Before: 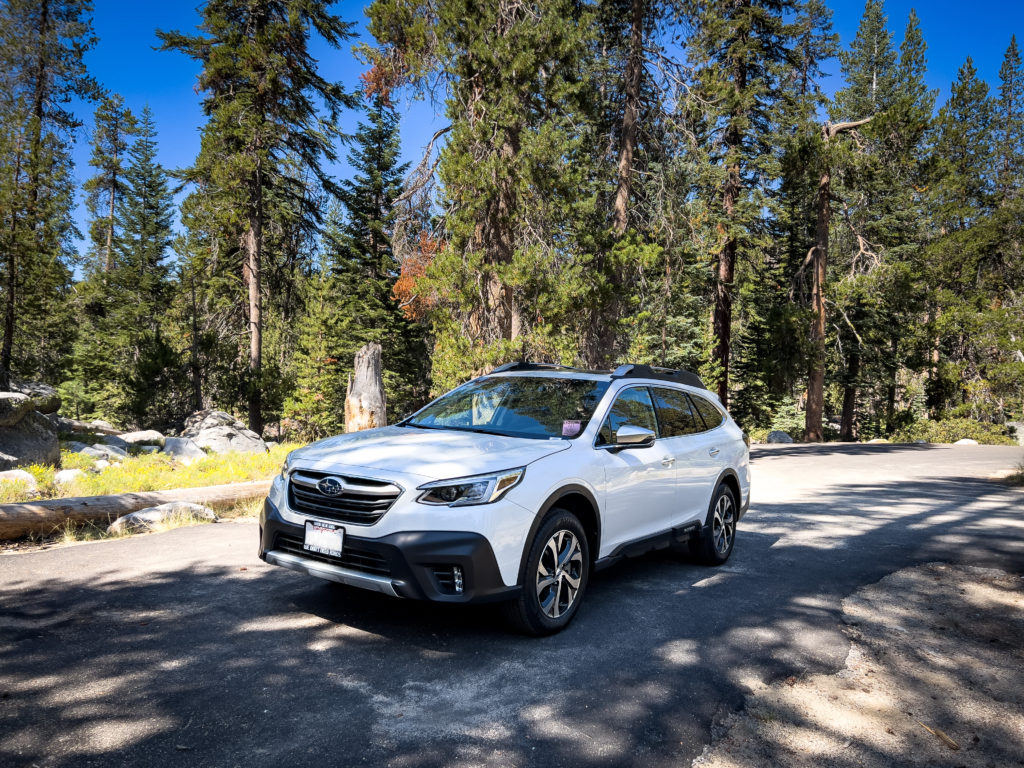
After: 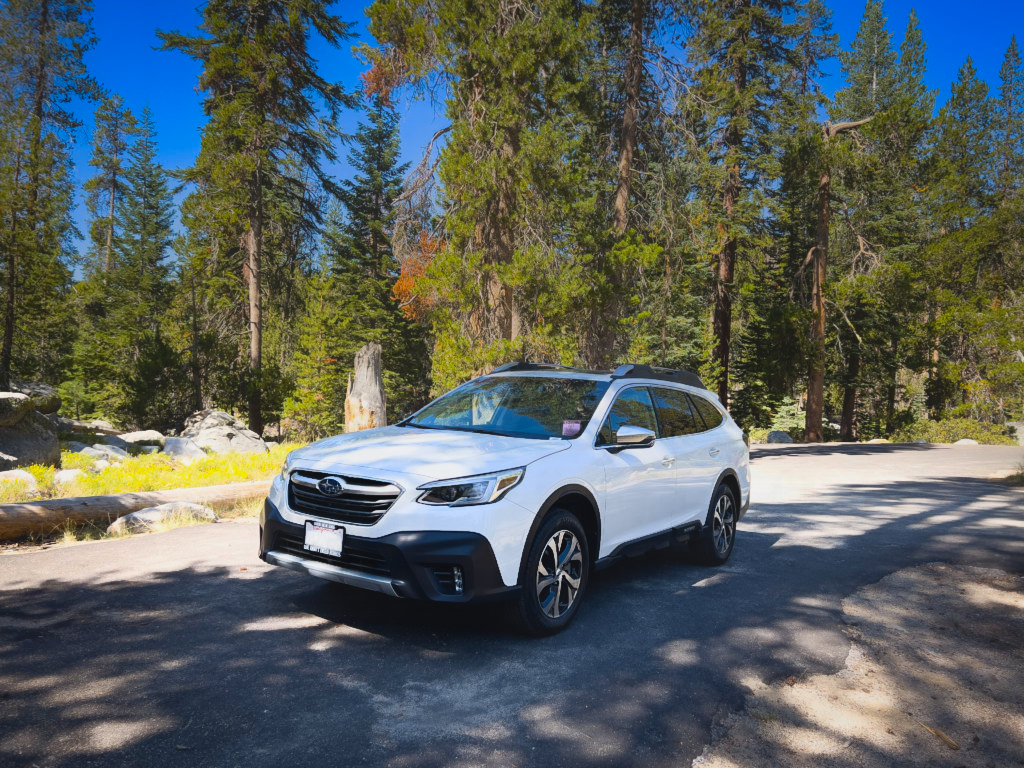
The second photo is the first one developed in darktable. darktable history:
color balance rgb: perceptual saturation grading › global saturation 20%, global vibrance 20%
contrast equalizer: octaves 7, y [[0.6 ×6], [0.55 ×6], [0 ×6], [0 ×6], [0 ×6]], mix -1
